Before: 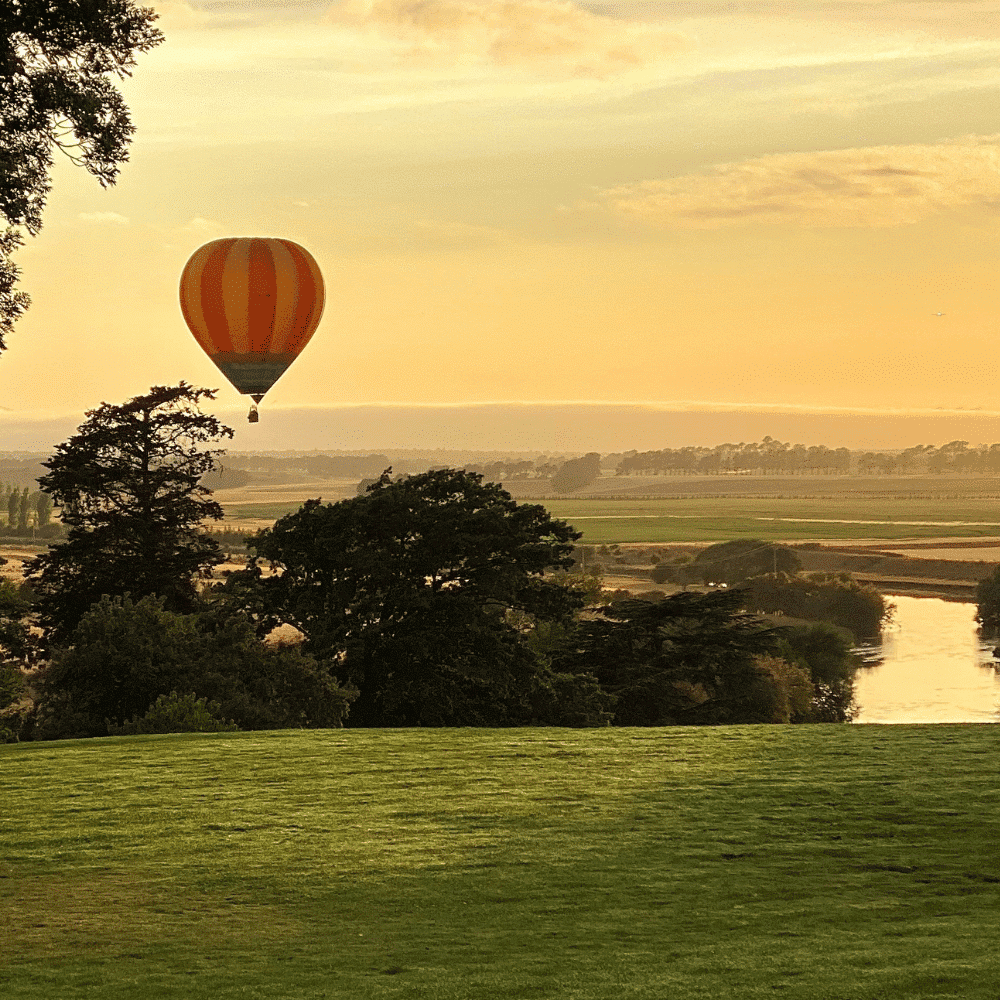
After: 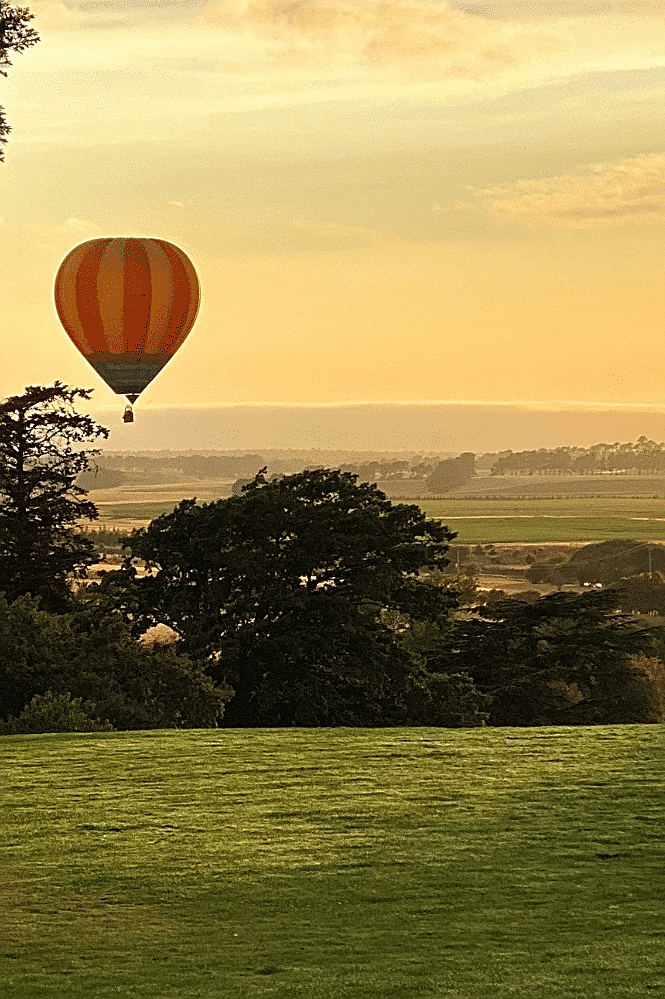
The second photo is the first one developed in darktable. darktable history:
crop and rotate: left 12.554%, right 20.878%
sharpen: amount 0.499
